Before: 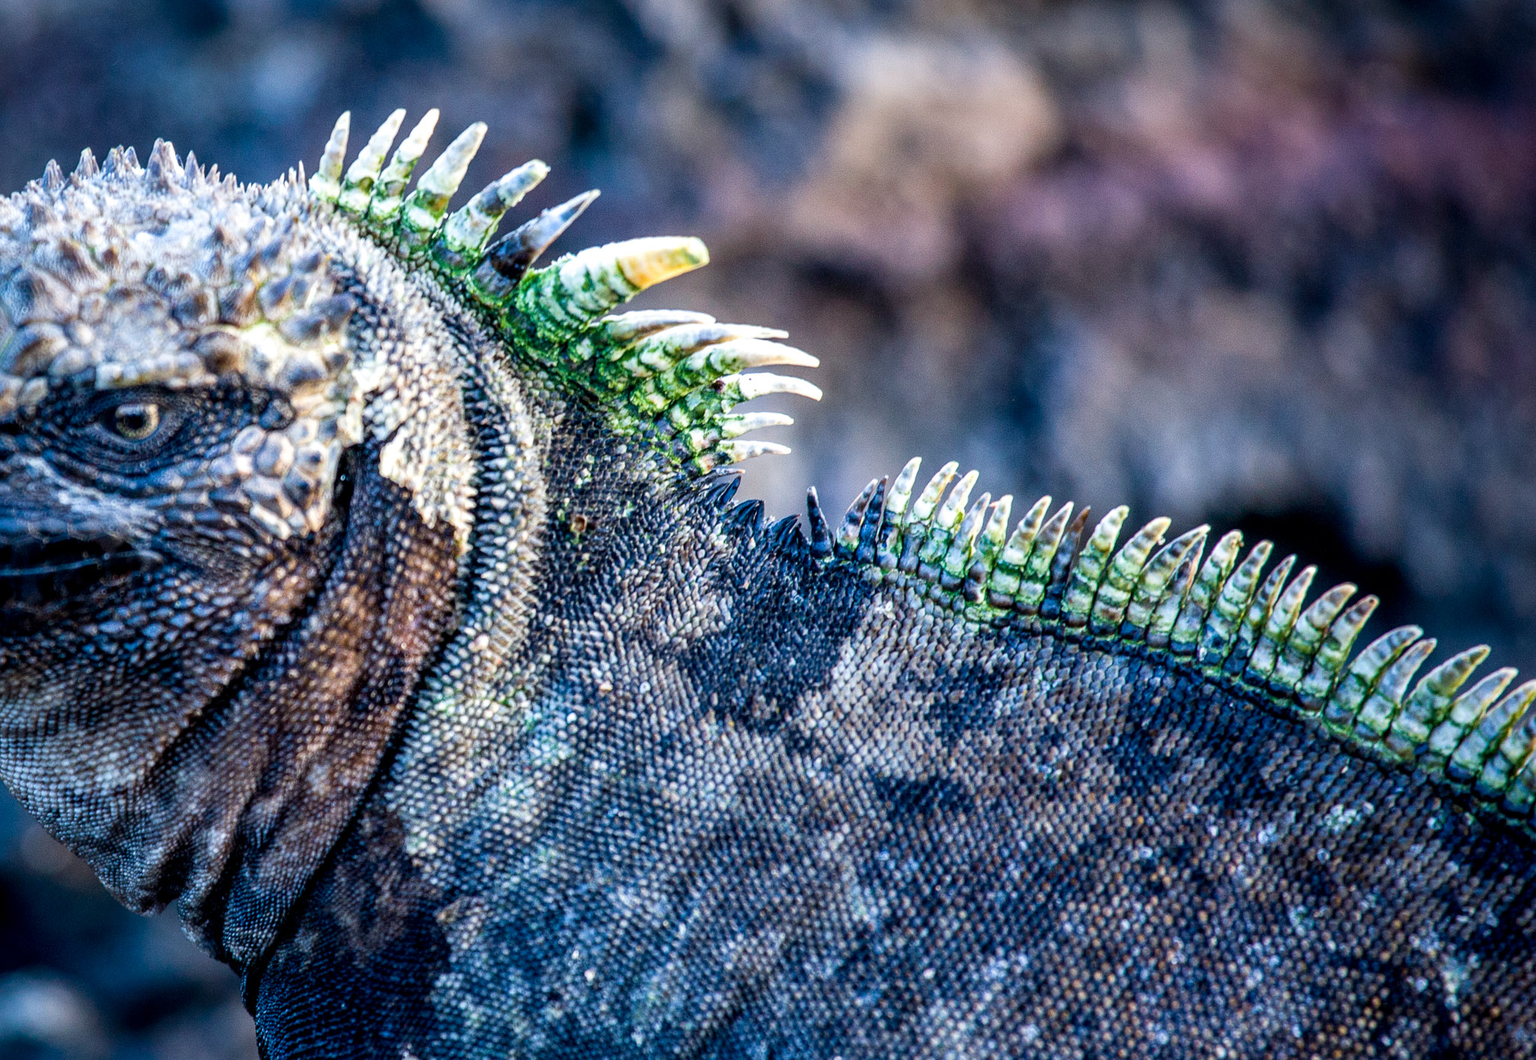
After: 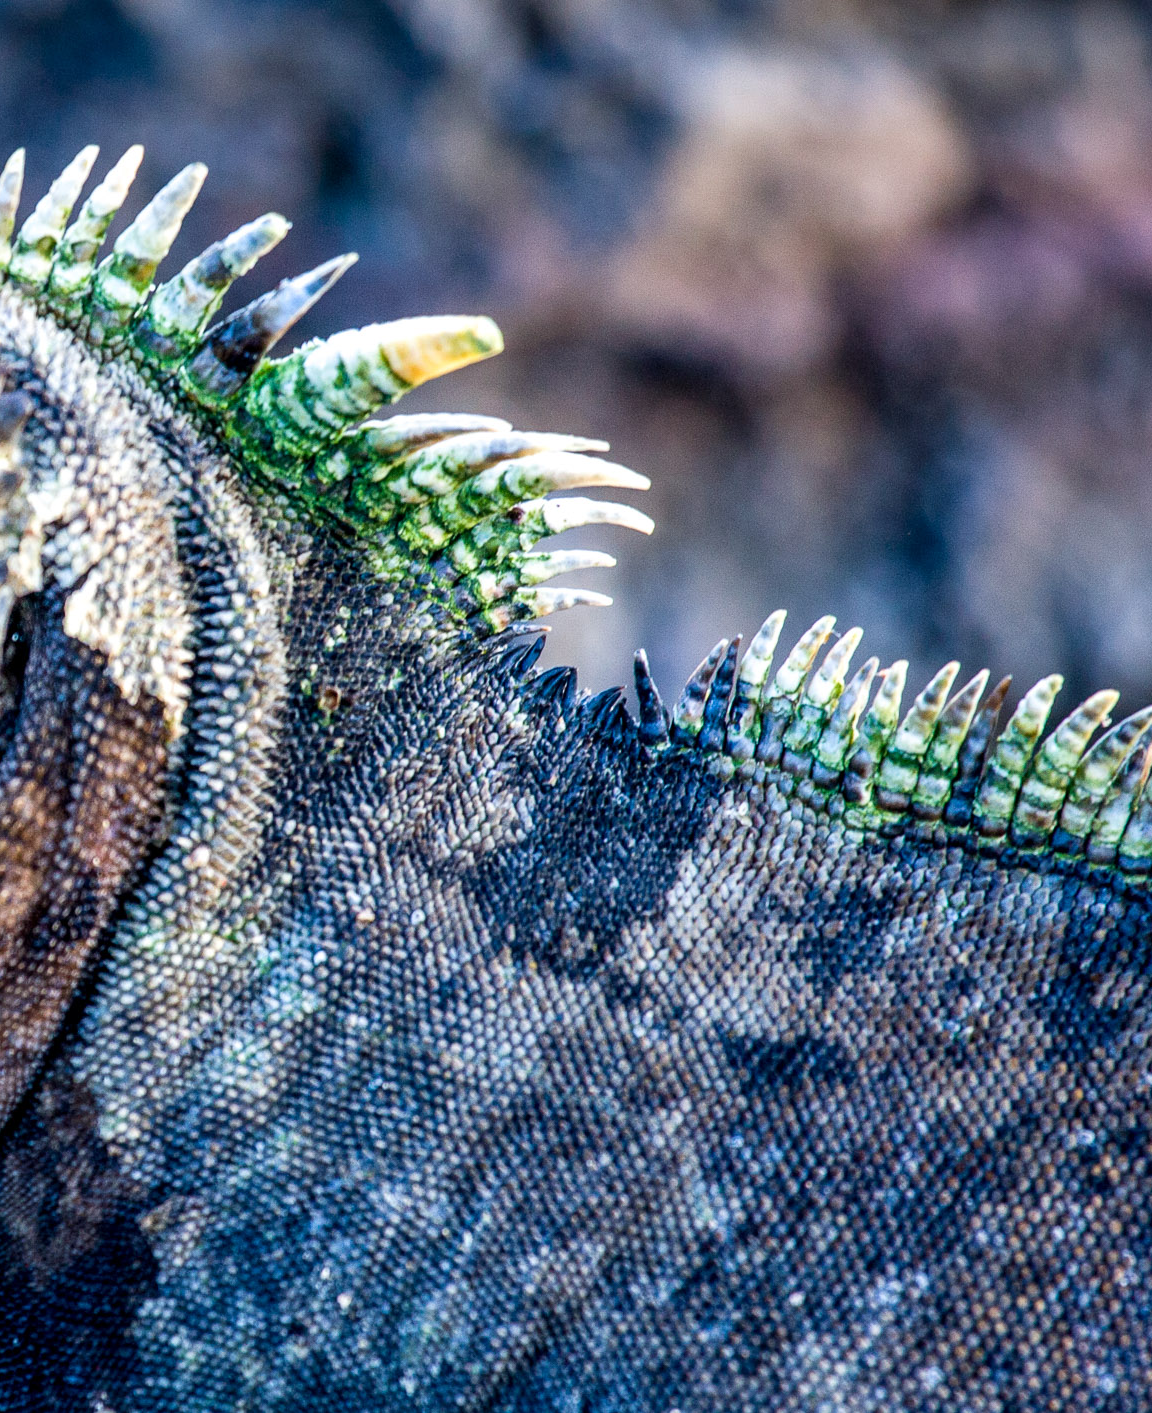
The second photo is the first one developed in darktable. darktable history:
crop: left 21.618%, right 22.088%, bottom 0.014%
